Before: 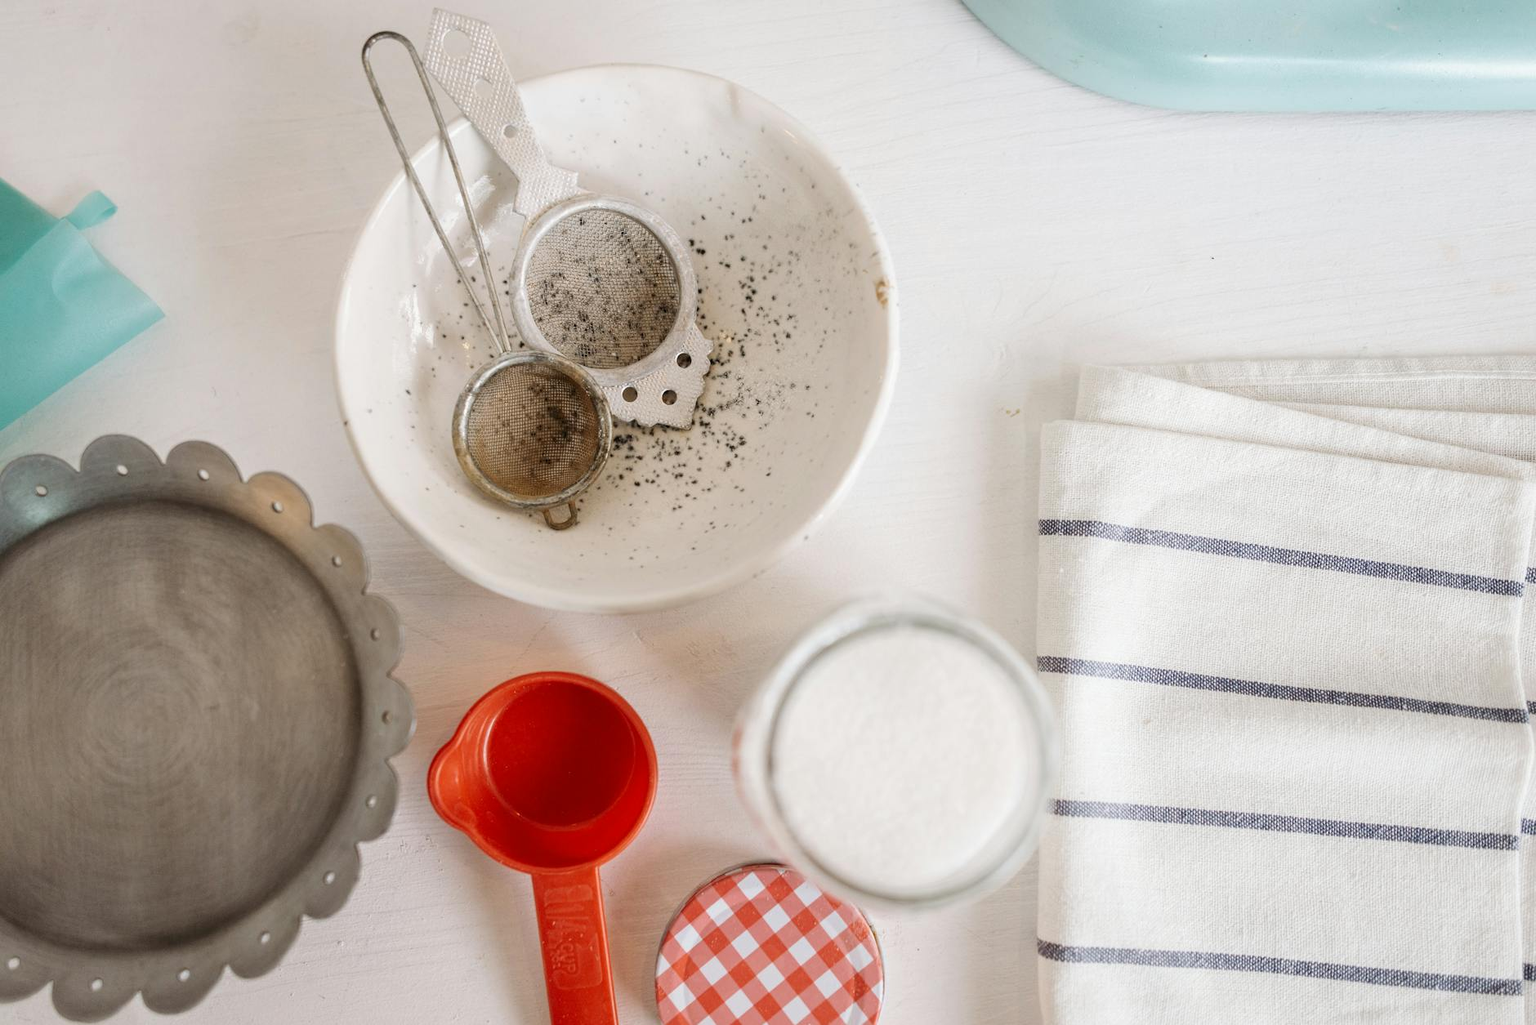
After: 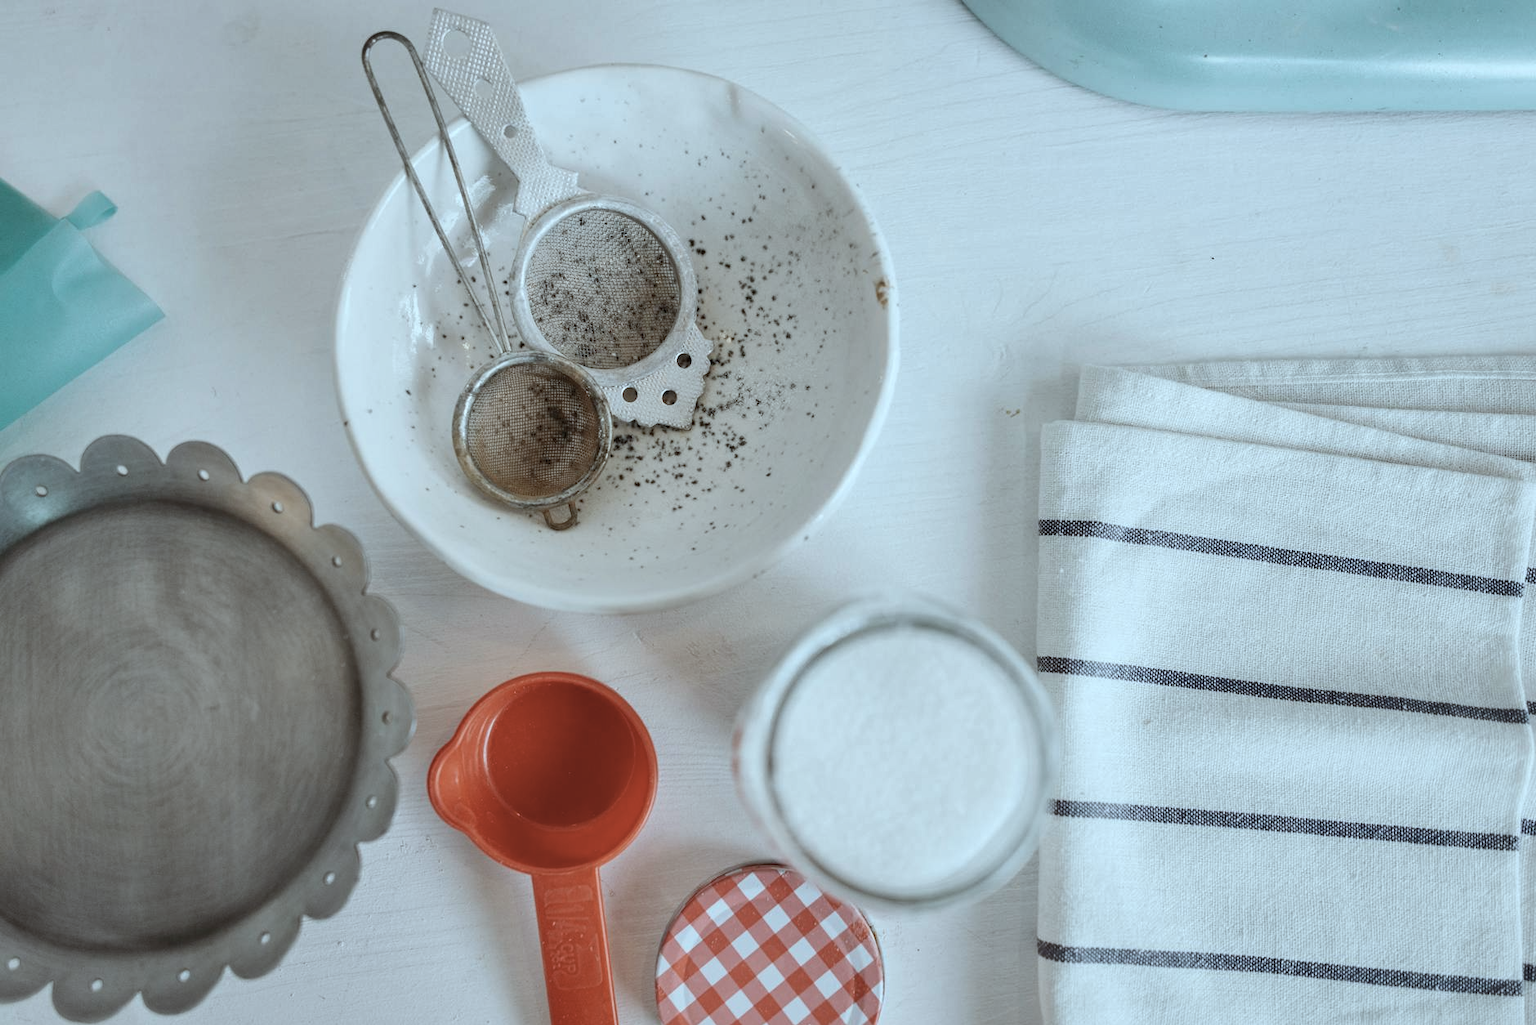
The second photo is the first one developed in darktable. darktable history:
color correction: highlights a* -12.64, highlights b* -18.1, saturation 0.7
shadows and highlights: low approximation 0.01, soften with gaussian
exposure: exposure -0.072 EV, compensate highlight preservation false
